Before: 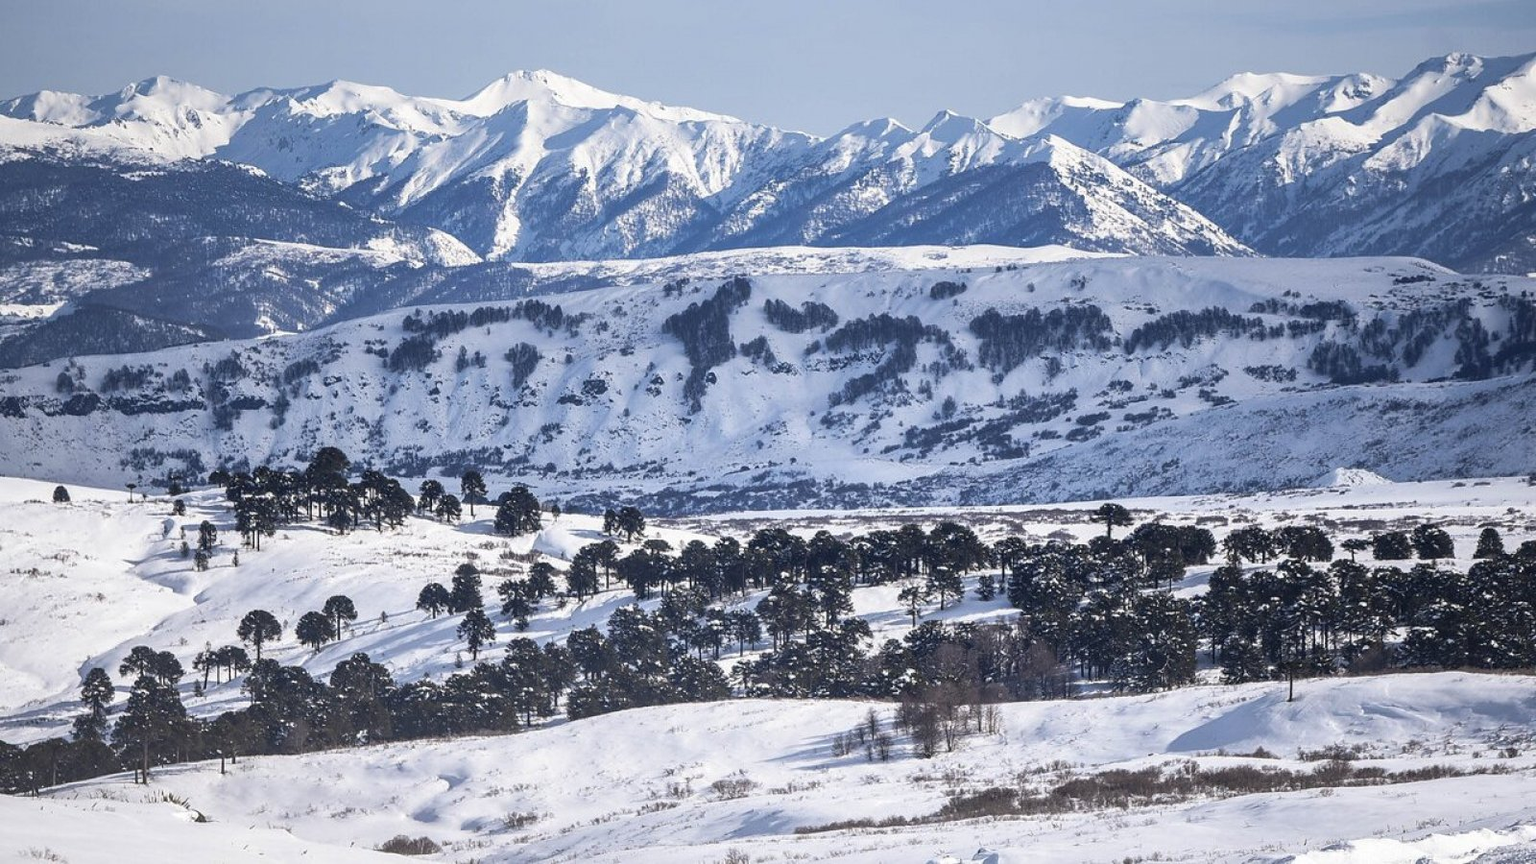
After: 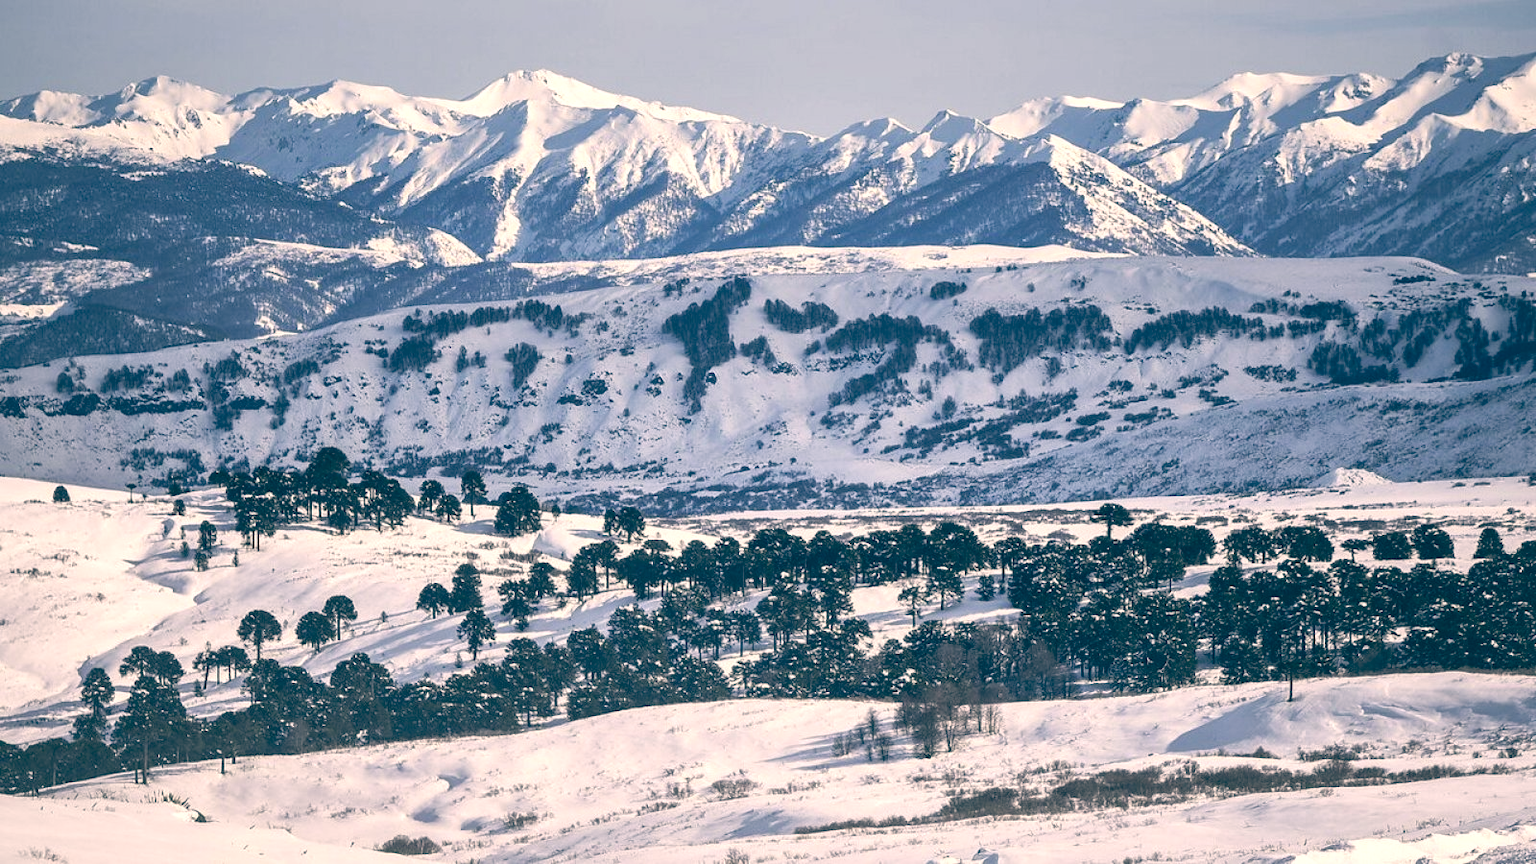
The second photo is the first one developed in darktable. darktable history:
local contrast: mode bilateral grid, contrast 20, coarseness 50, detail 120%, midtone range 0.2
color balance: lift [1.006, 0.985, 1.002, 1.015], gamma [1, 0.953, 1.008, 1.047], gain [1.076, 1.13, 1.004, 0.87]
white balance: red 1.009, blue 0.985
